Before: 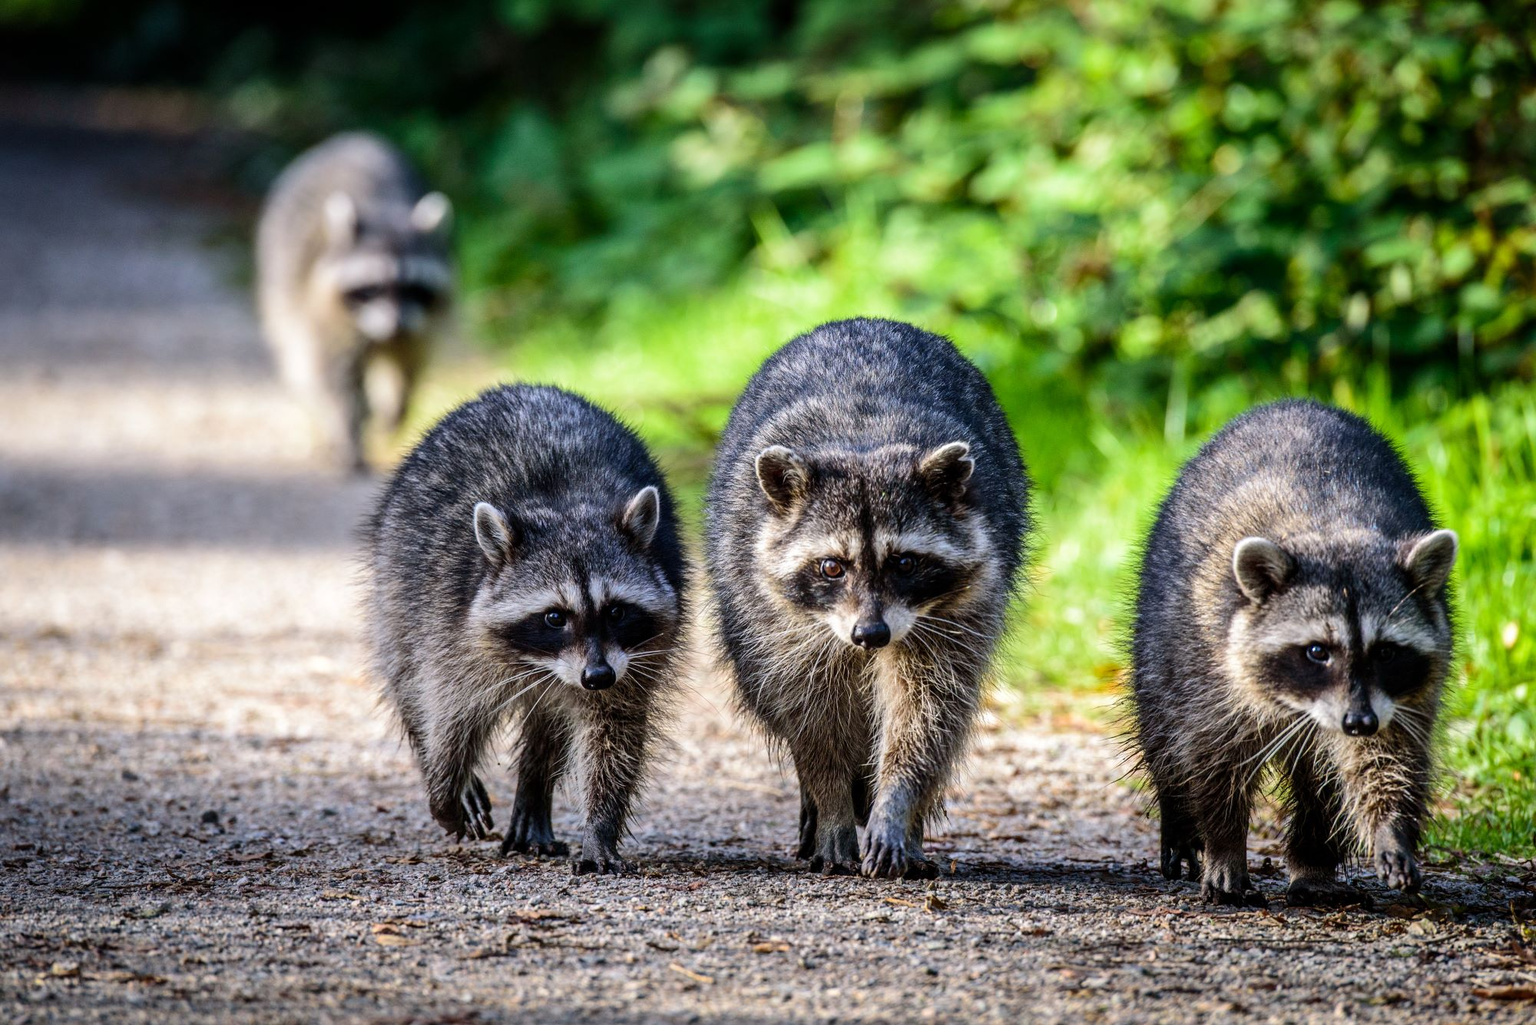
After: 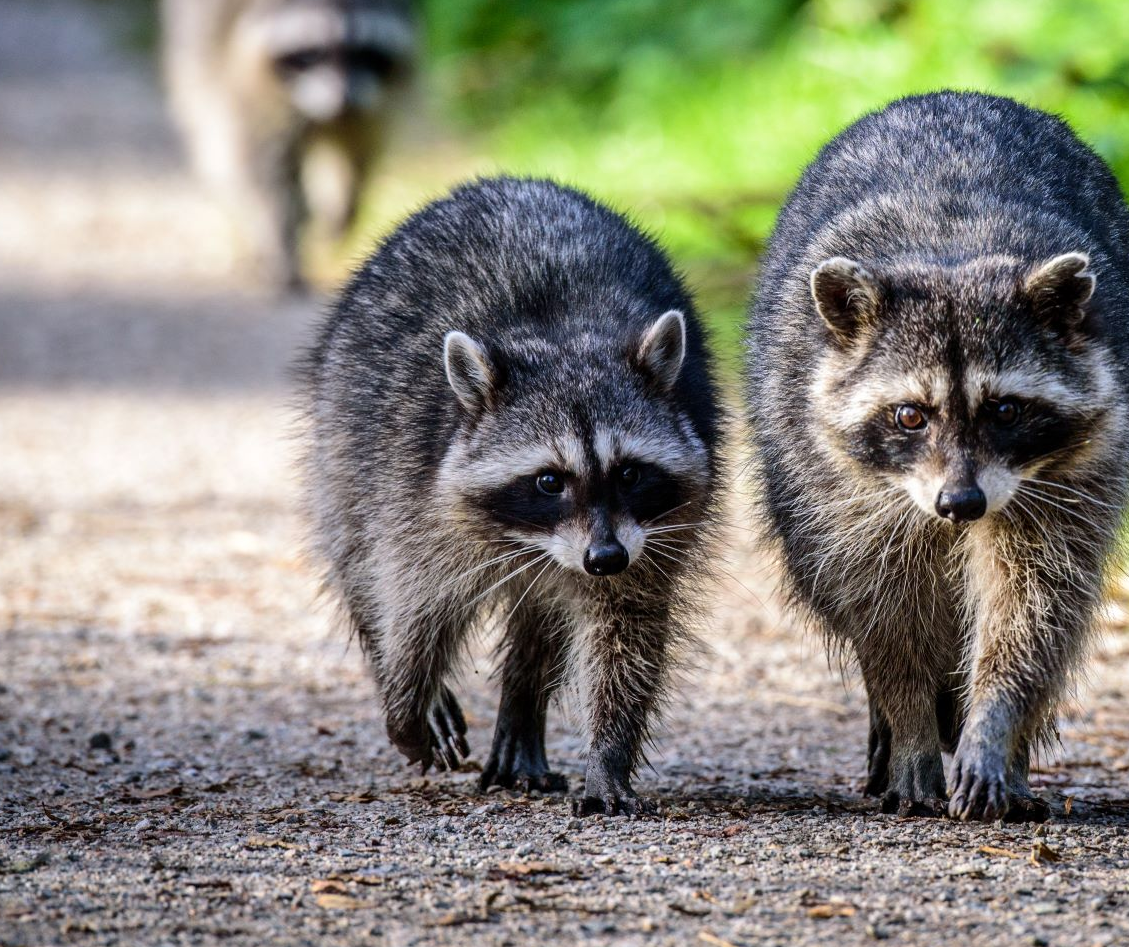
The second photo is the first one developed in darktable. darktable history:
crop: left 8.658%, top 24.255%, right 34.857%, bottom 4.805%
